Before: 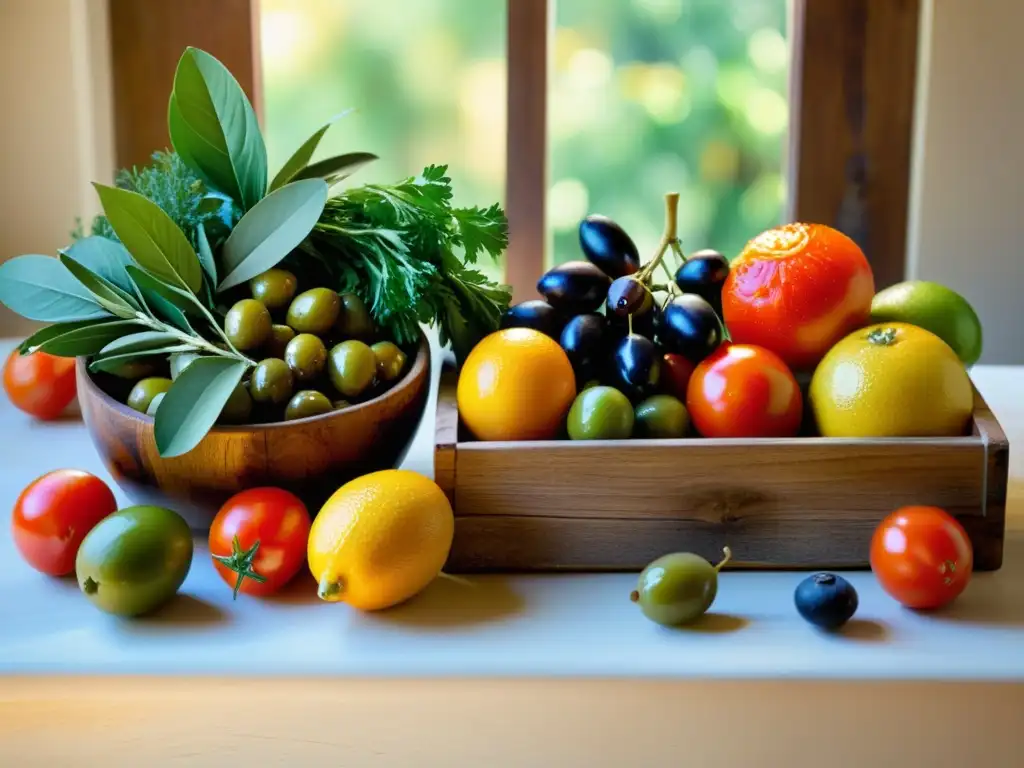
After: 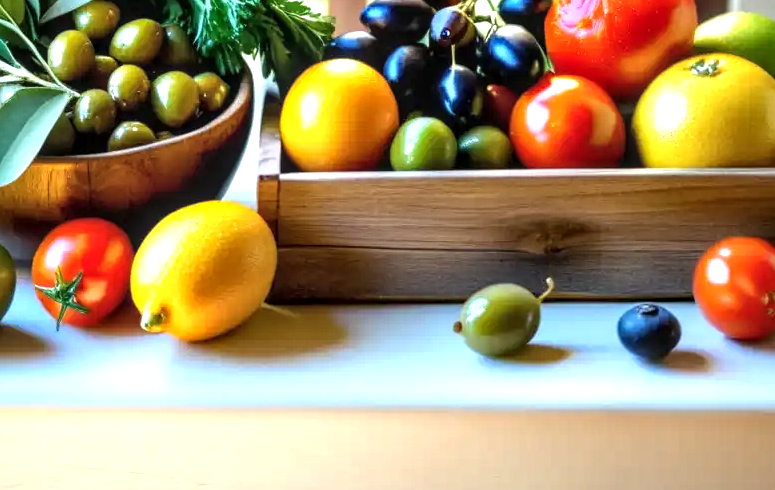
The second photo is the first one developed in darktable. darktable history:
crop and rotate: left 17.299%, top 35.115%, right 7.015%, bottom 1.024%
local contrast: highlights 61%, detail 143%, midtone range 0.428
color balance rgb: shadows lift › luminance -10%, highlights gain › luminance 10%, saturation formula JzAzBz (2021)
exposure: black level correction 0, exposure 0.7 EV, compensate exposure bias true, compensate highlight preservation false
